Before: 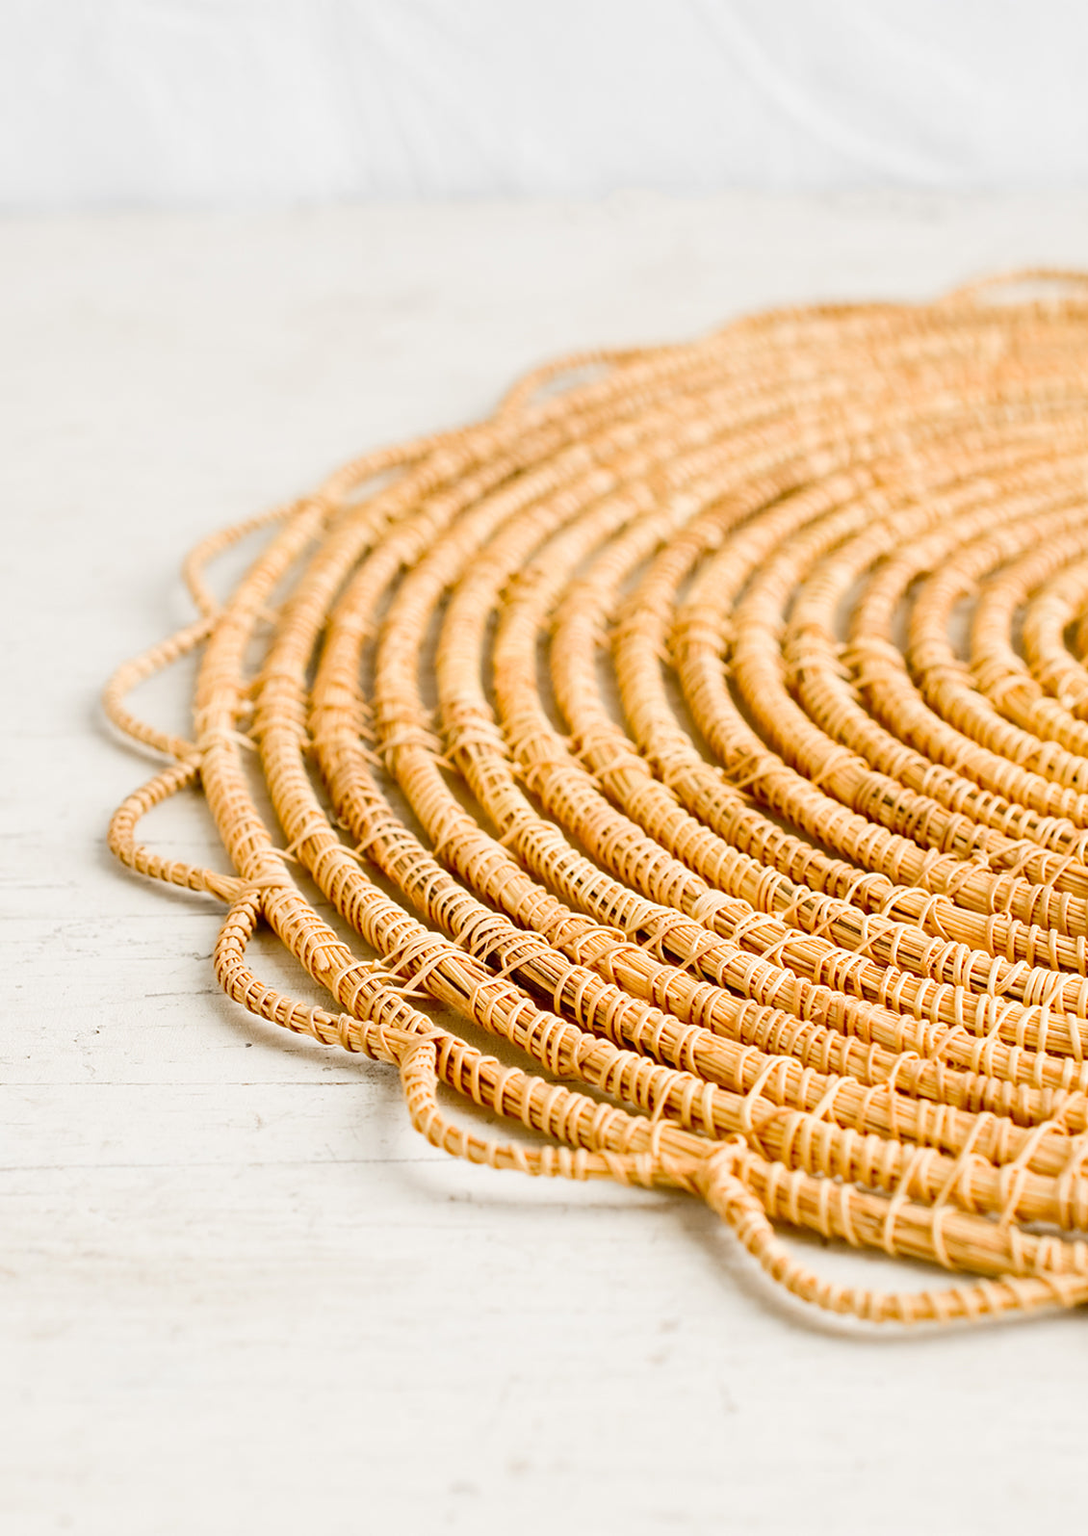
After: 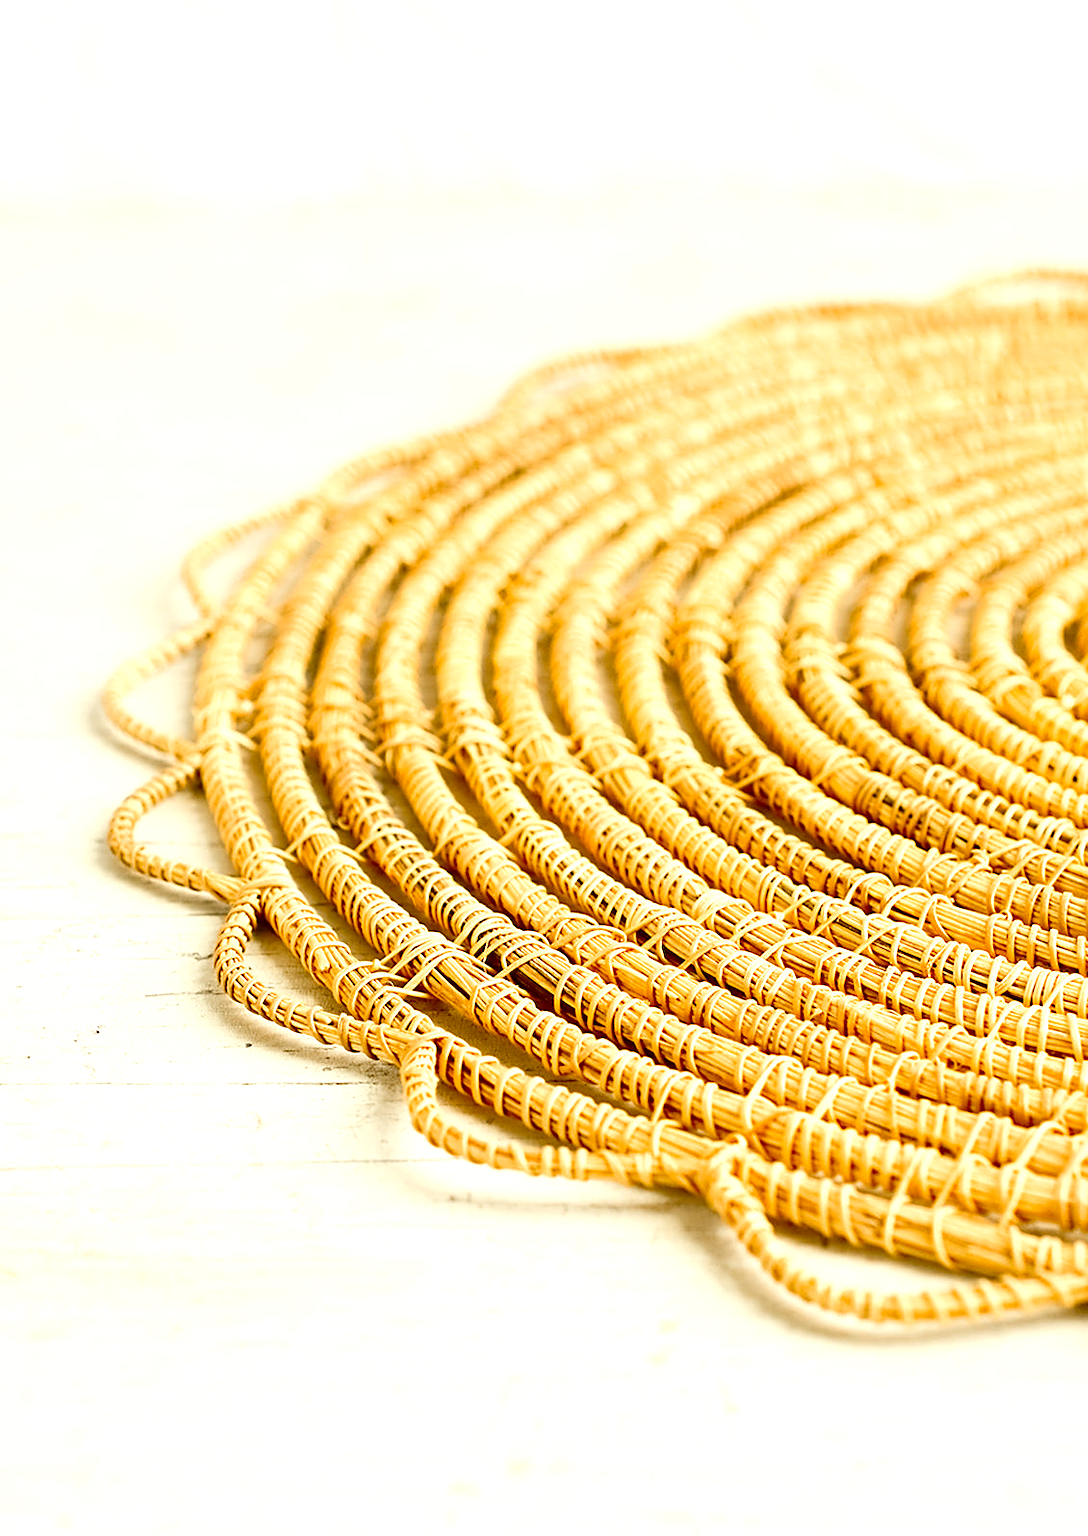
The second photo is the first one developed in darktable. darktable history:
sharpen: on, module defaults
exposure: black level correction 0, exposure 0.499 EV, compensate highlight preservation false
contrast brightness saturation: contrast 0.032, brightness -0.04
color correction: highlights a* -1.82, highlights b* 10.15, shadows a* 0.549, shadows b* 19.81
